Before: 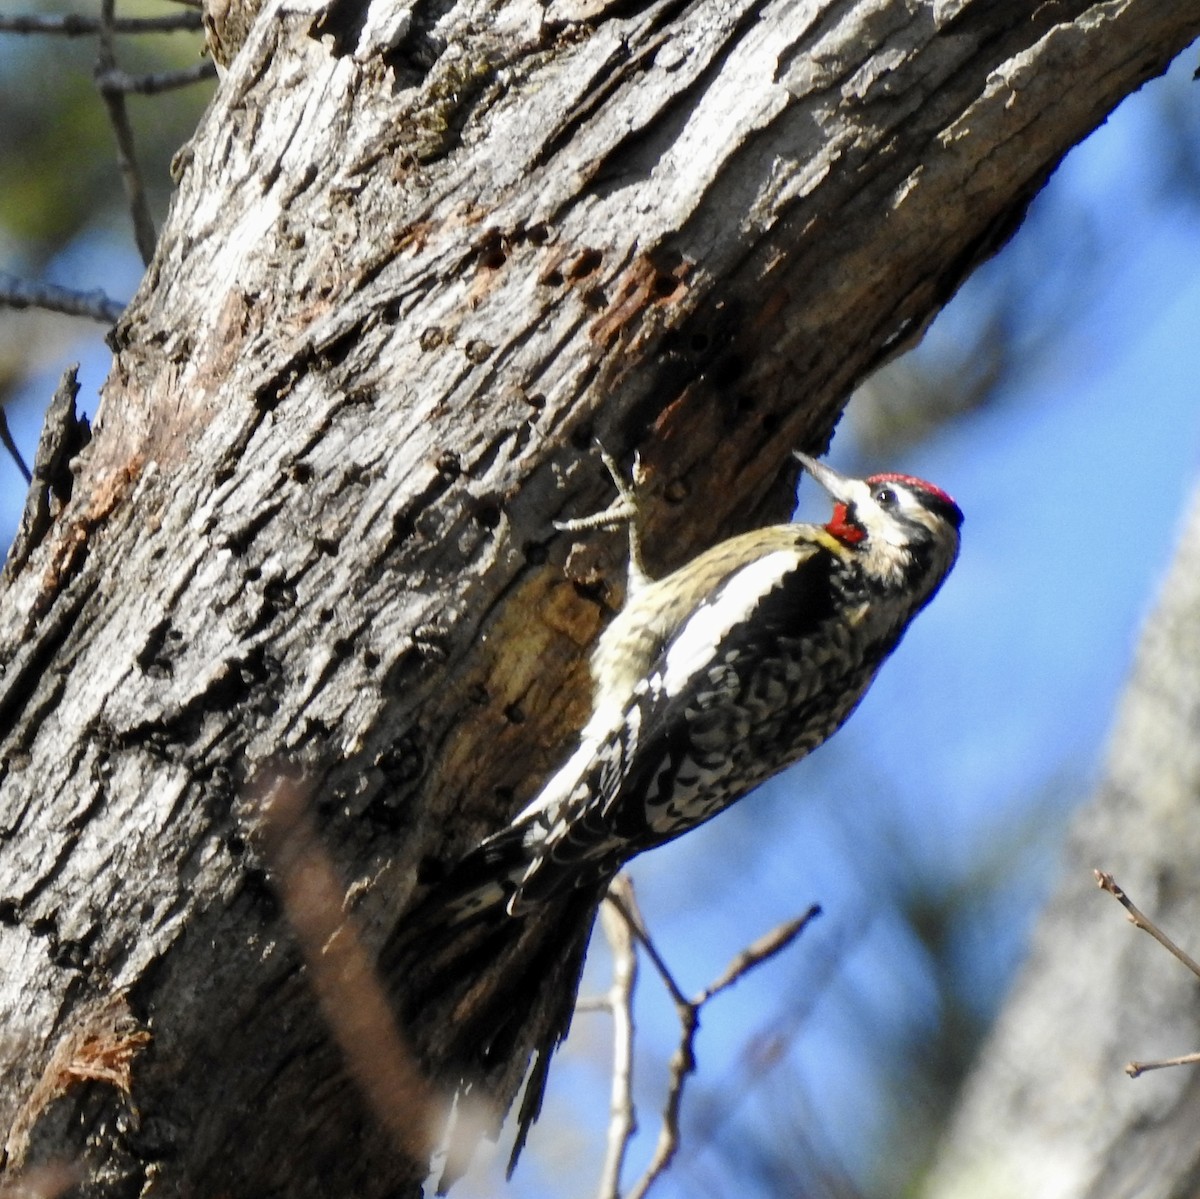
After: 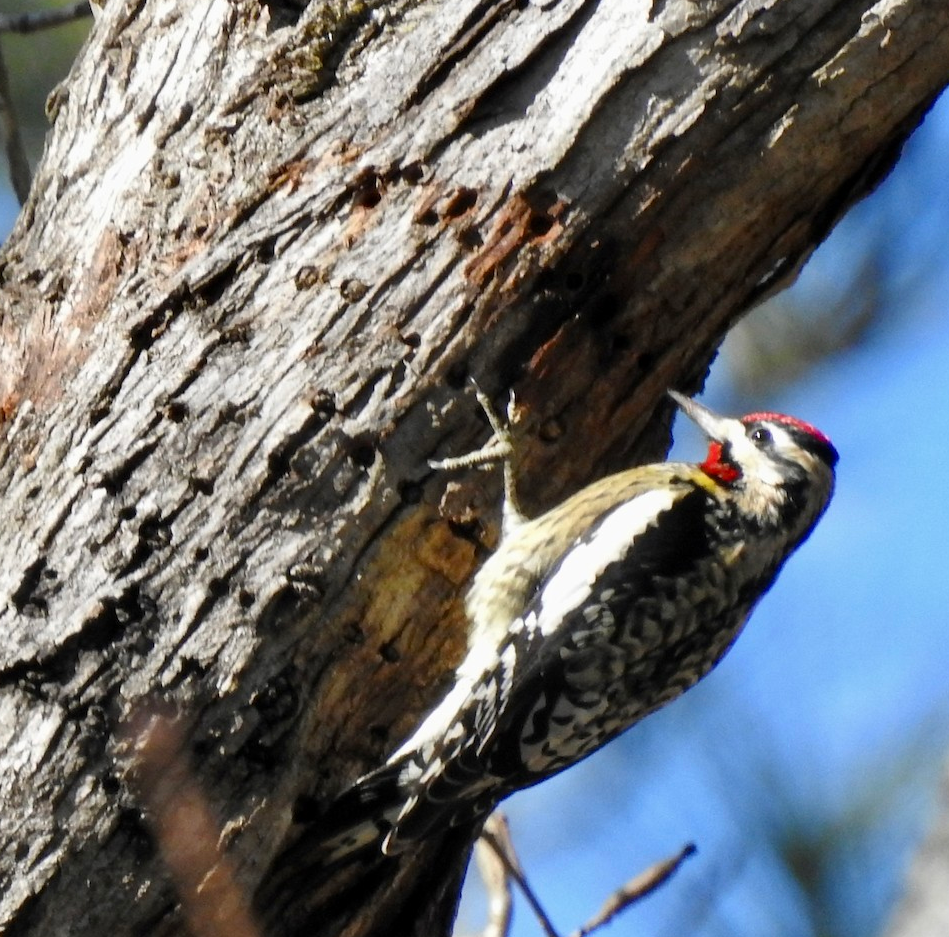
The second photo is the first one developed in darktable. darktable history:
crop and rotate: left 10.438%, top 5.129%, right 10.46%, bottom 16.652%
